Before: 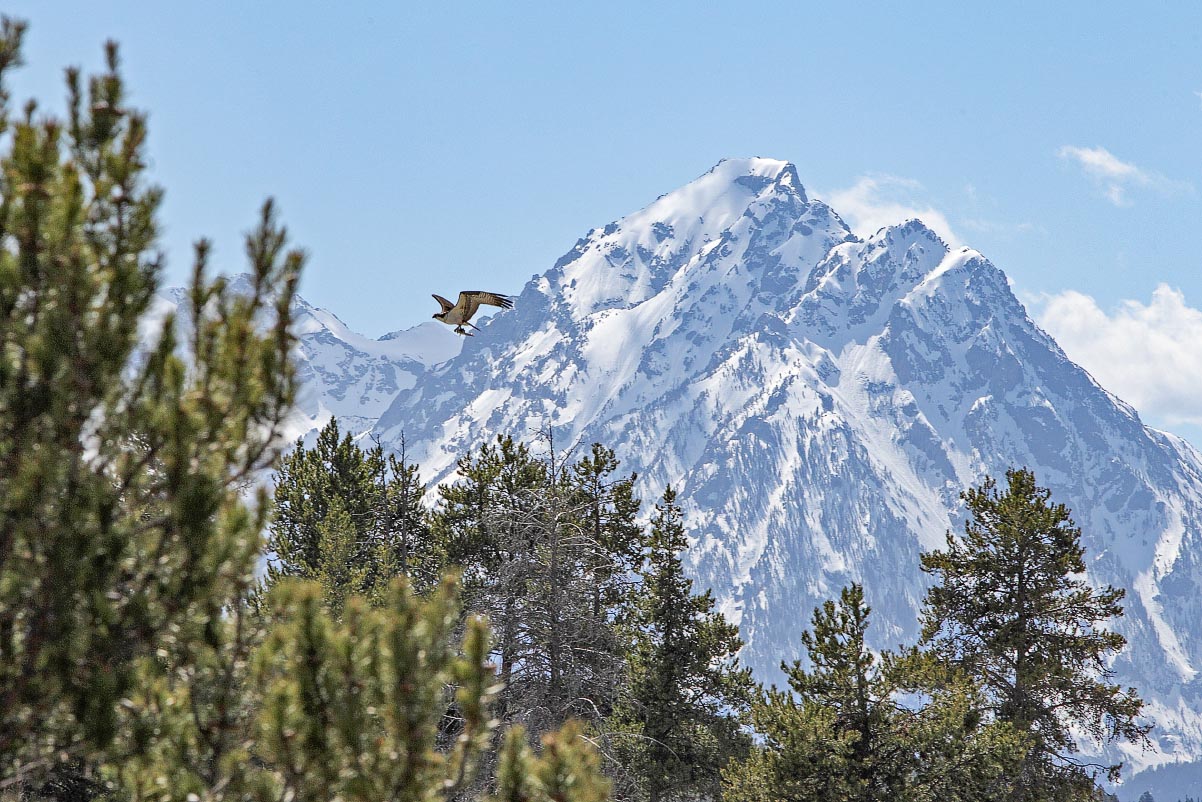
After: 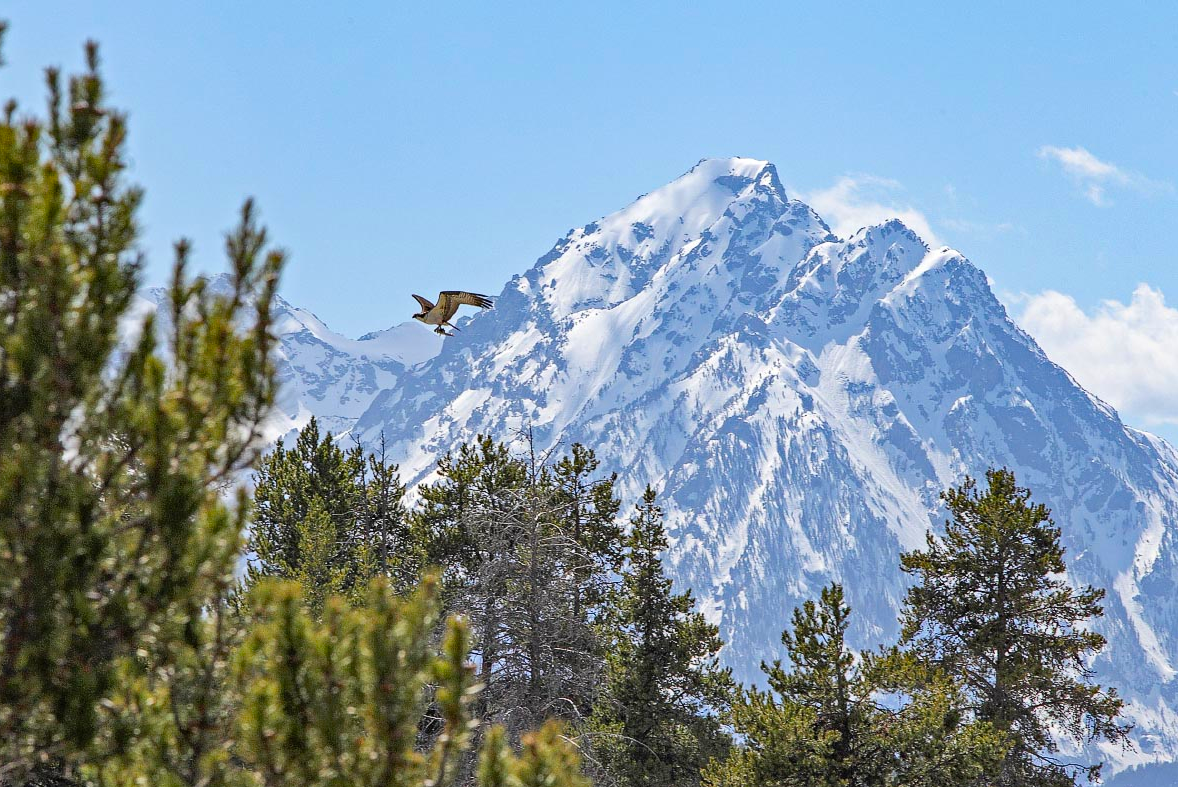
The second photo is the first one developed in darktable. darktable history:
crop: left 1.677%, right 0.281%, bottom 1.753%
color balance rgb: perceptual saturation grading › global saturation 31.06%, global vibrance 9.169%
